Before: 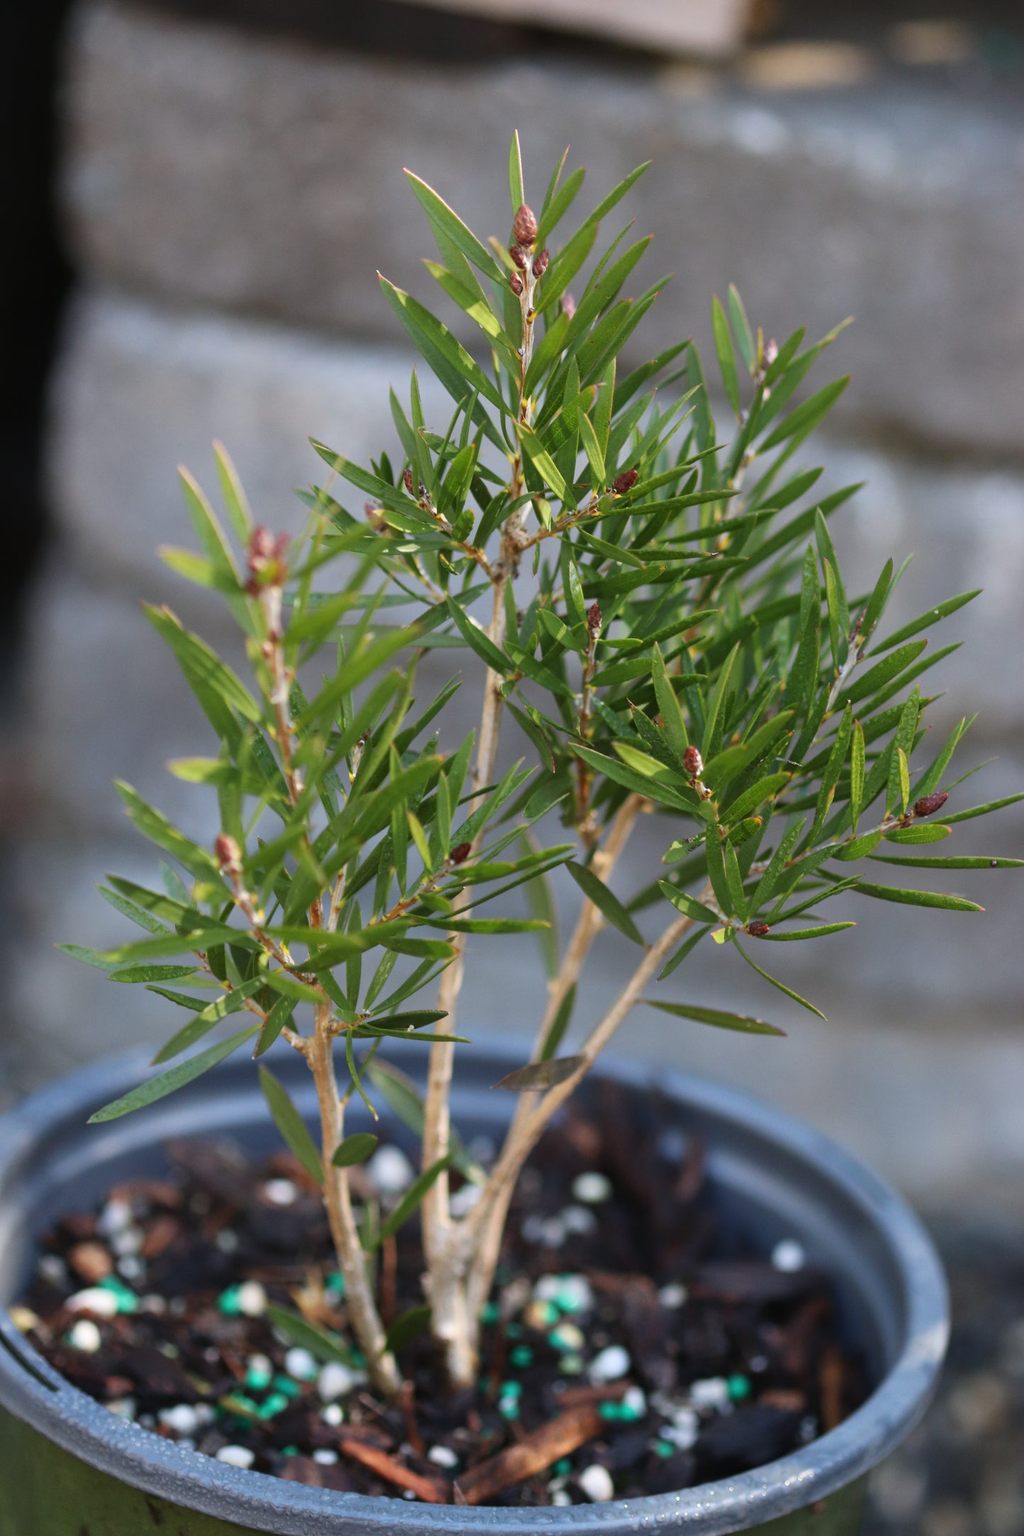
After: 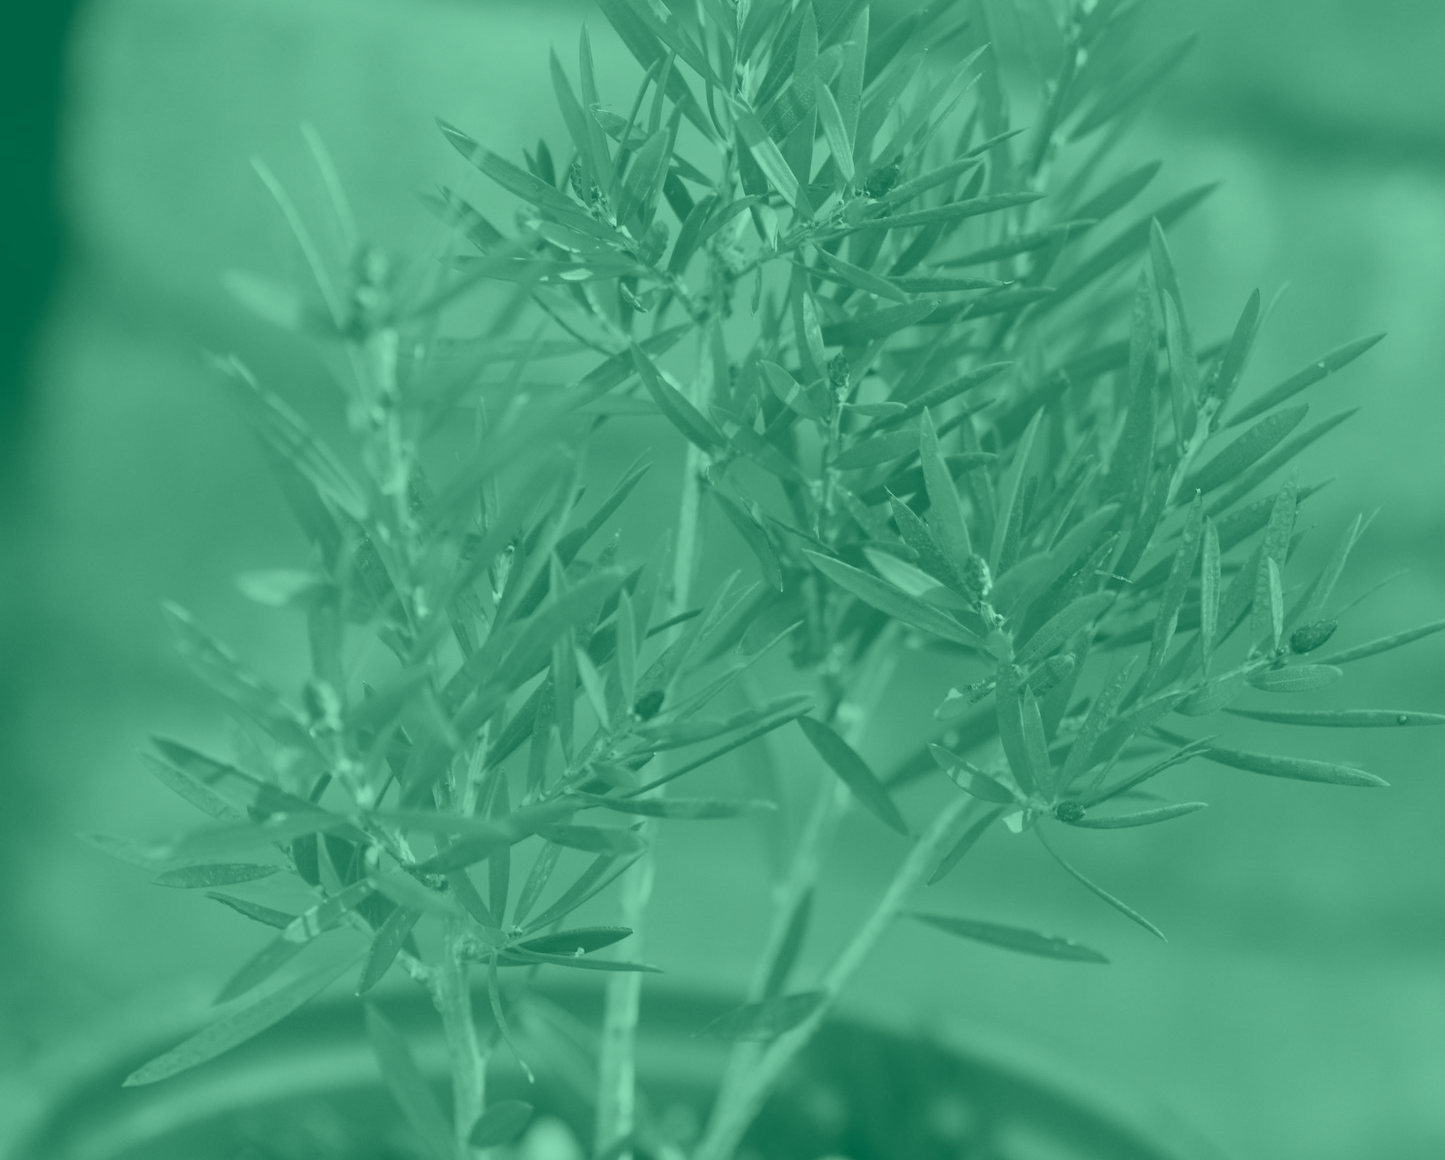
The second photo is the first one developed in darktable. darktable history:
colorize: hue 147.6°, saturation 65%, lightness 21.64%
crop and rotate: top 23.043%, bottom 23.437%
